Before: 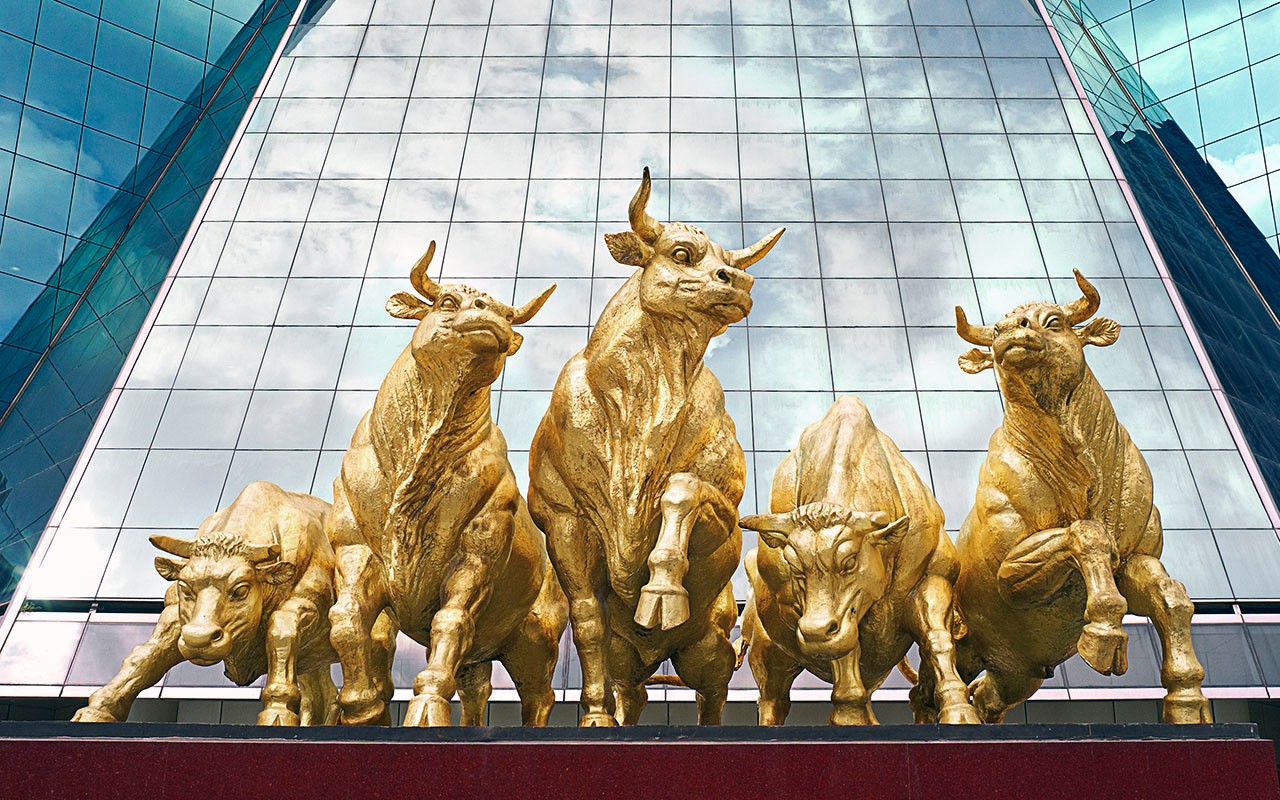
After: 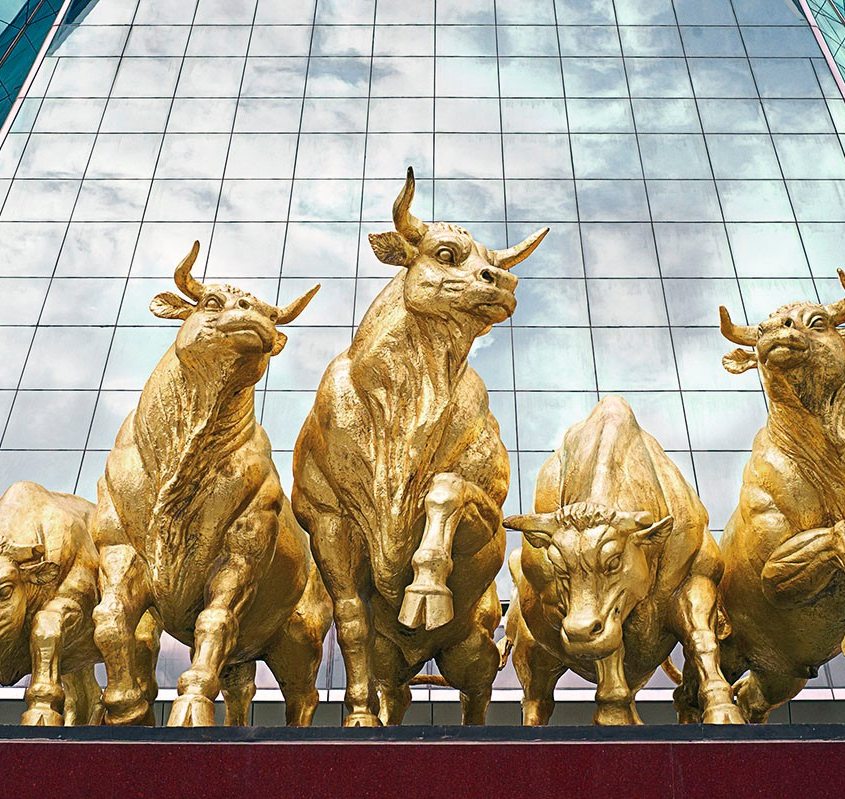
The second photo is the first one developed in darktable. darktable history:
crop and rotate: left 18.442%, right 15.508%
tone equalizer: -8 EV 0.06 EV, smoothing diameter 25%, edges refinement/feathering 10, preserve details guided filter
